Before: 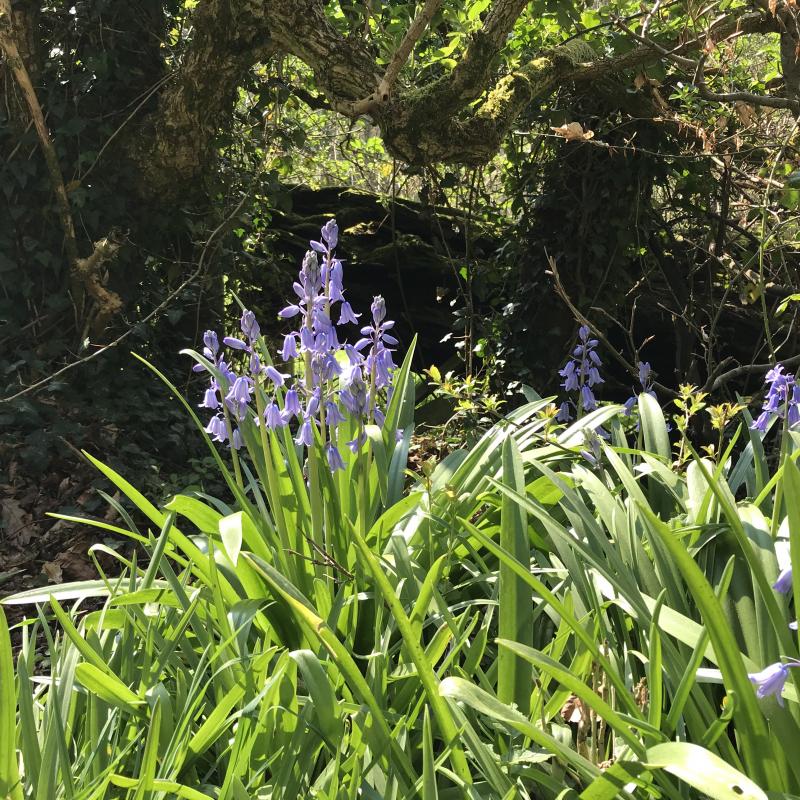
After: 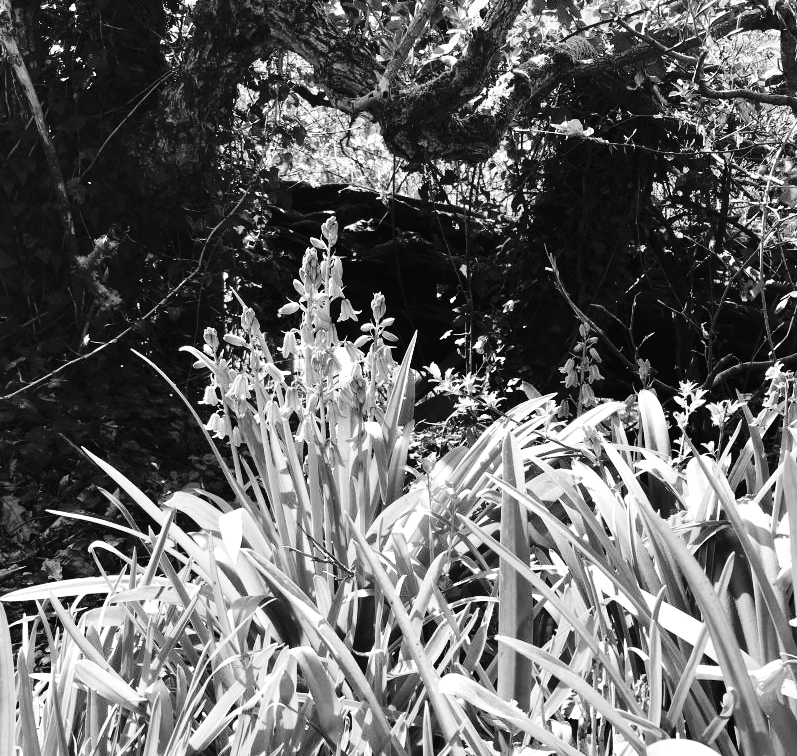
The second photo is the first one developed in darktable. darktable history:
crop: top 0.448%, right 0.264%, bottom 5.045%
base curve: curves: ch0 [(0, 0) (0.036, 0.025) (0.121, 0.166) (0.206, 0.329) (0.605, 0.79) (1, 1)], preserve colors none
color zones: curves: ch1 [(0, -0.394) (0.143, -0.394) (0.286, -0.394) (0.429, -0.392) (0.571, -0.391) (0.714, -0.391) (0.857, -0.391) (1, -0.394)]
tone equalizer: -8 EV -0.417 EV, -7 EV -0.389 EV, -6 EV -0.333 EV, -5 EV -0.222 EV, -3 EV 0.222 EV, -2 EV 0.333 EV, -1 EV 0.389 EV, +0 EV 0.417 EV, edges refinement/feathering 500, mask exposure compensation -1.57 EV, preserve details no
